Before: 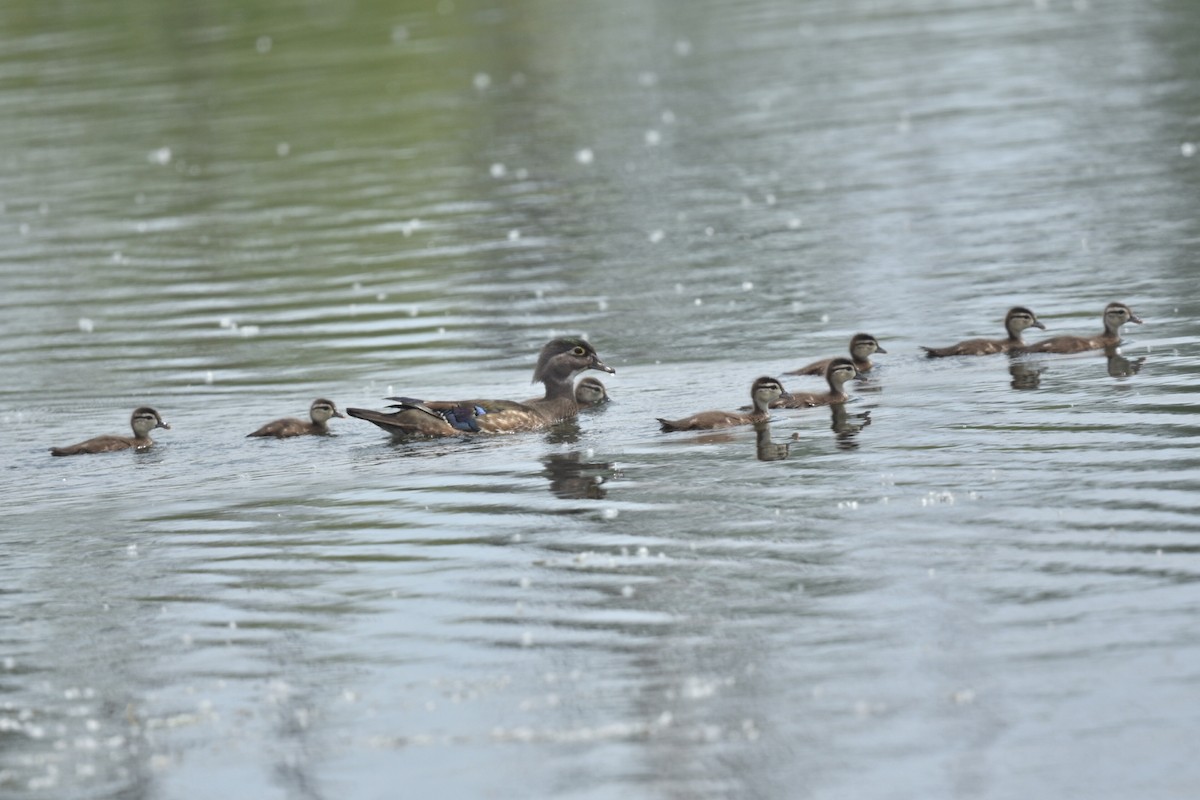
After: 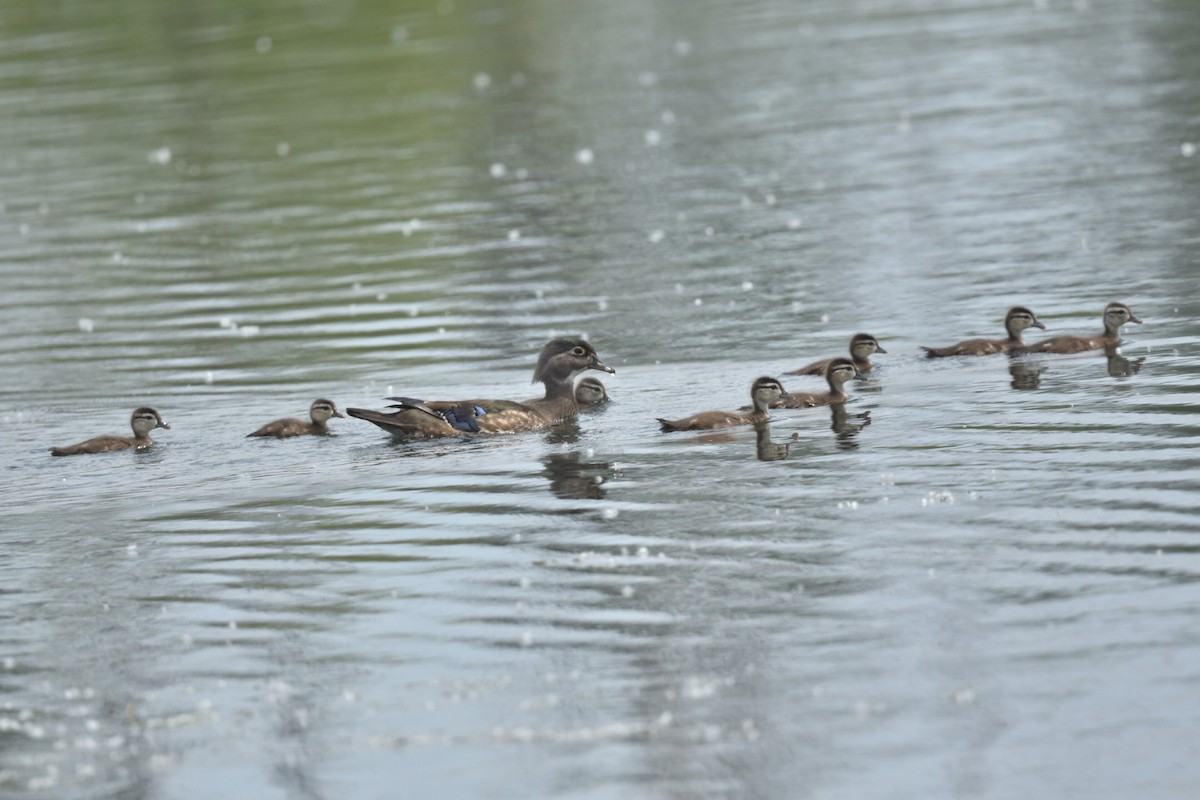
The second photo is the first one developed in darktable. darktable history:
shadows and highlights: shadows 25.06, highlights -25.95
